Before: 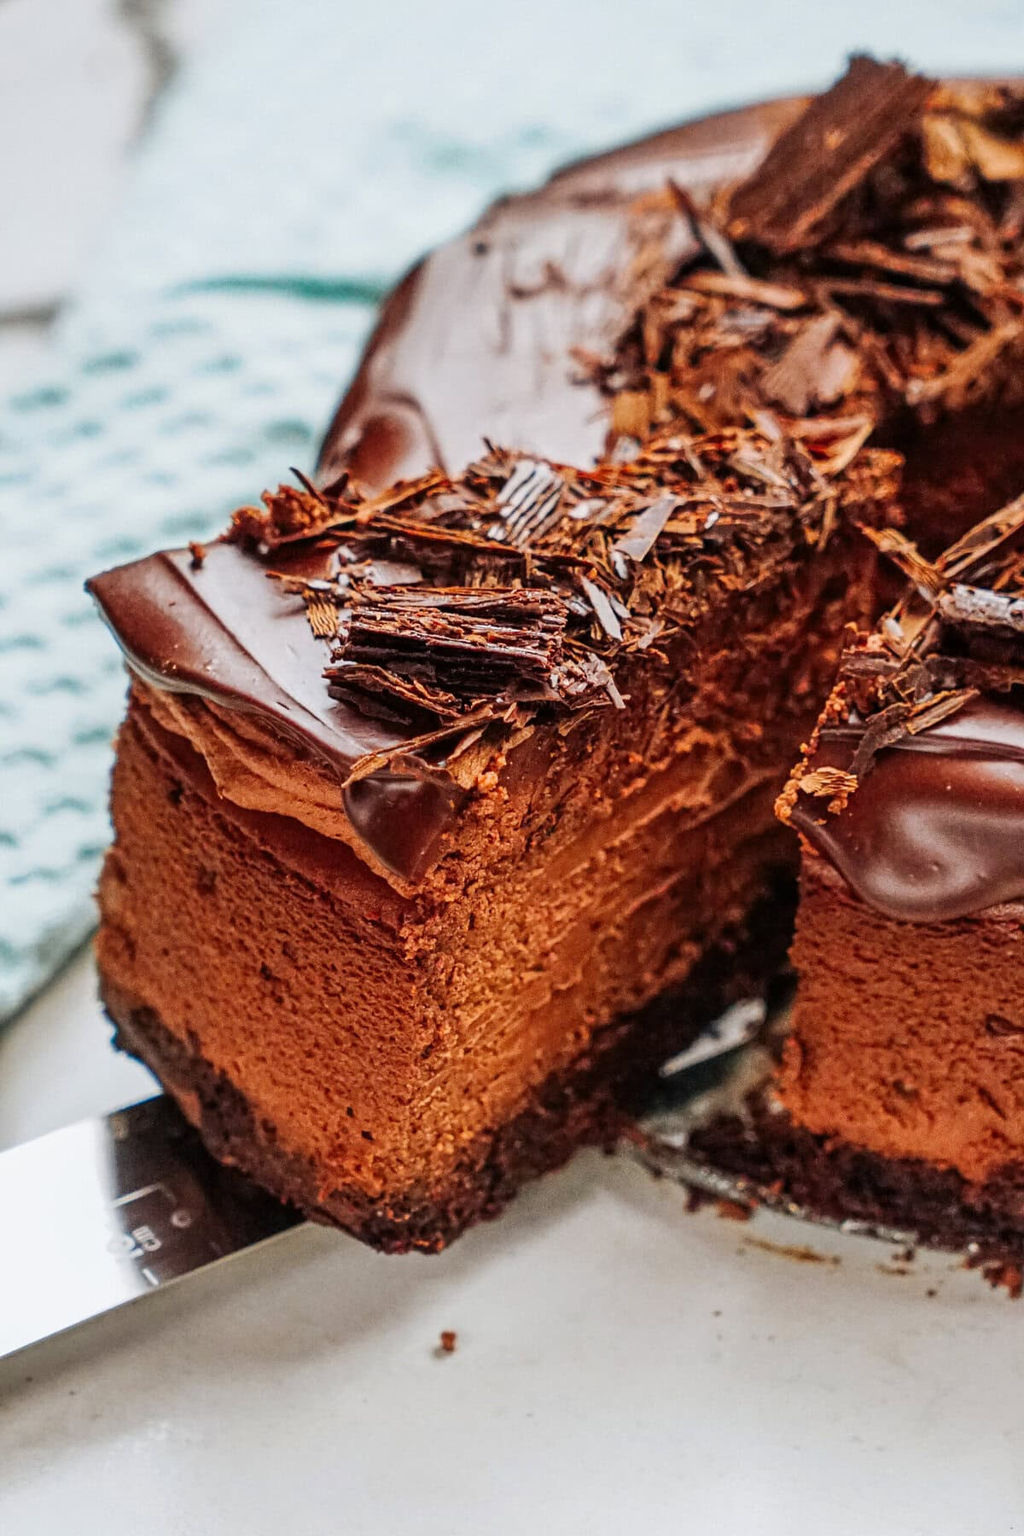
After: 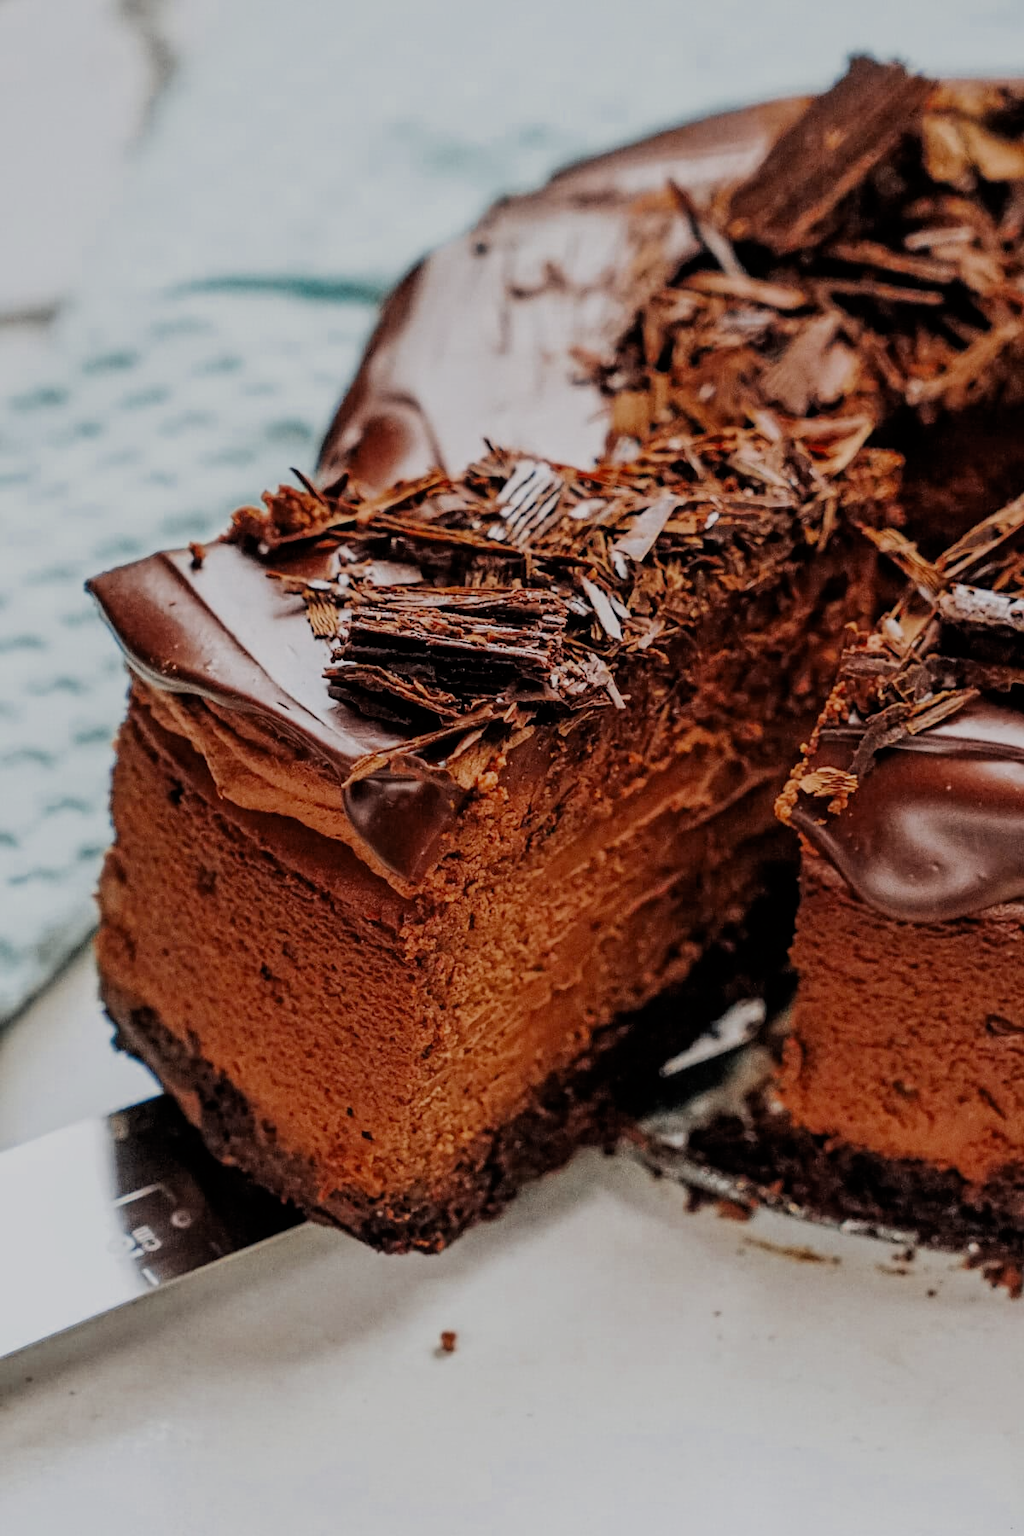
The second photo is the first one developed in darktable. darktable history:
color zones: curves: ch0 [(0, 0.5) (0.125, 0.4) (0.25, 0.5) (0.375, 0.4) (0.5, 0.4) (0.625, 0.35) (0.75, 0.35) (0.875, 0.5)]; ch1 [(0, 0.35) (0.125, 0.45) (0.25, 0.35) (0.375, 0.35) (0.5, 0.35) (0.625, 0.35) (0.75, 0.45) (0.875, 0.35)]; ch2 [(0, 0.6) (0.125, 0.5) (0.25, 0.5) (0.375, 0.6) (0.5, 0.6) (0.625, 0.5) (0.75, 0.5) (0.875, 0.5)]
filmic rgb: black relative exposure -9.3 EV, white relative exposure 6.73 EV, hardness 3.07, contrast 1.053, color science v6 (2022)
